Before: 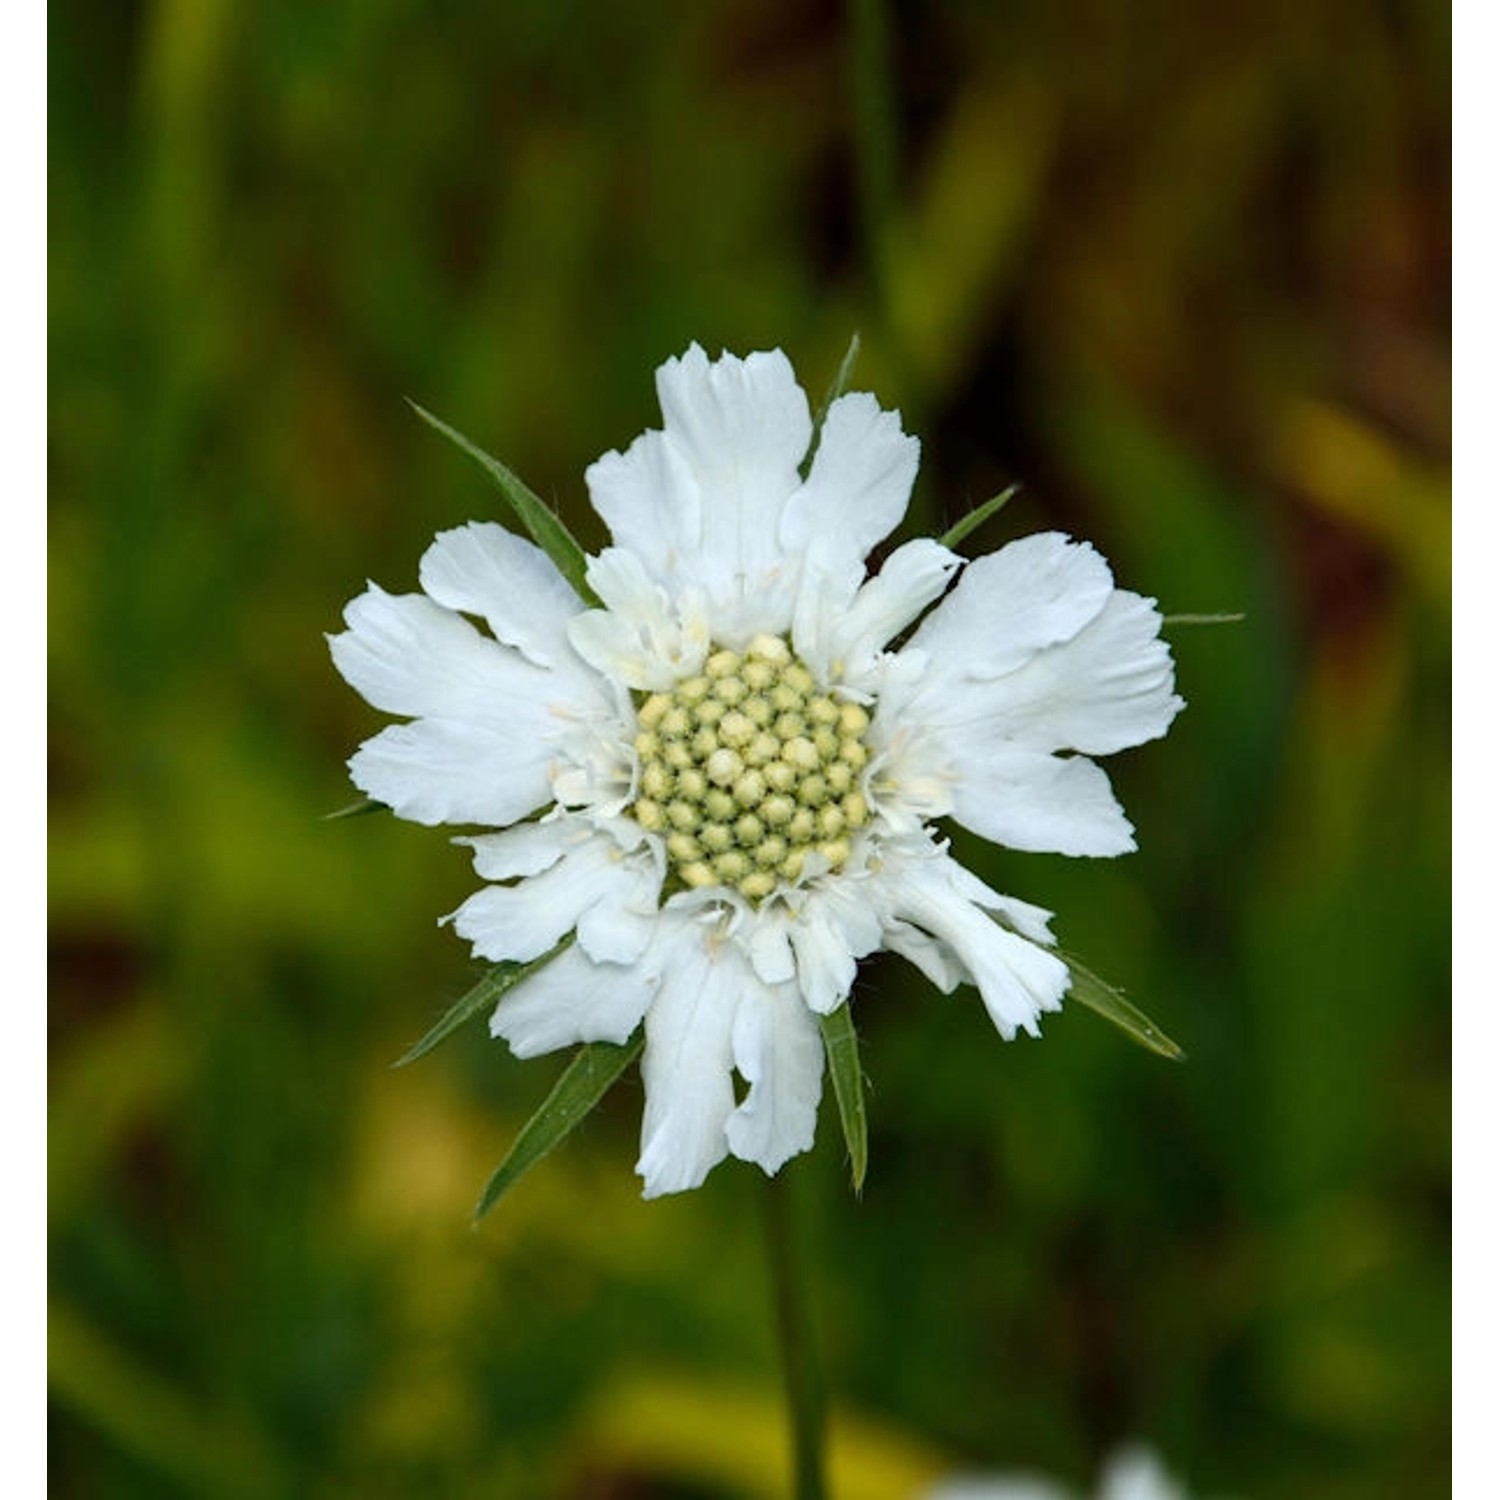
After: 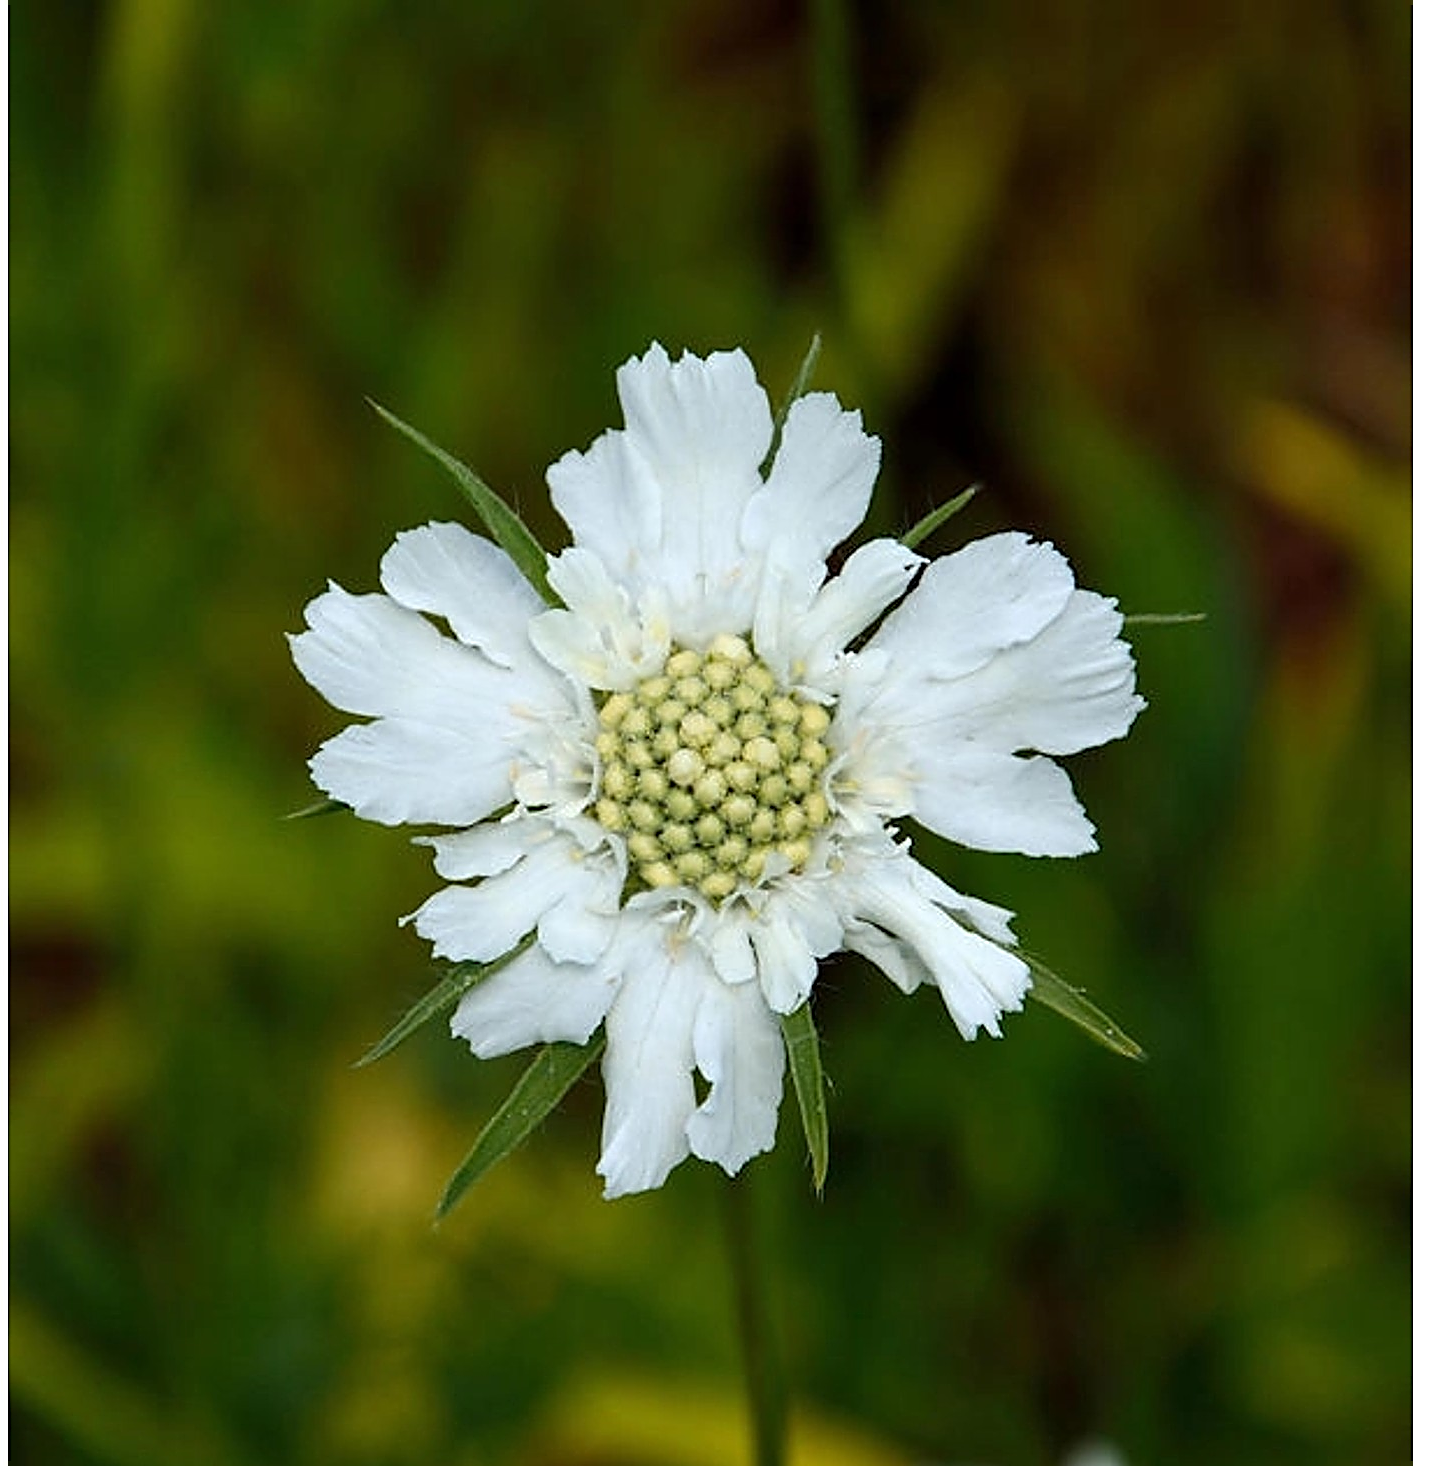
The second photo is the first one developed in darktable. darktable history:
sharpen: radius 1.683, amount 1.307
crop and rotate: left 2.644%, right 1.1%, bottom 2.239%
